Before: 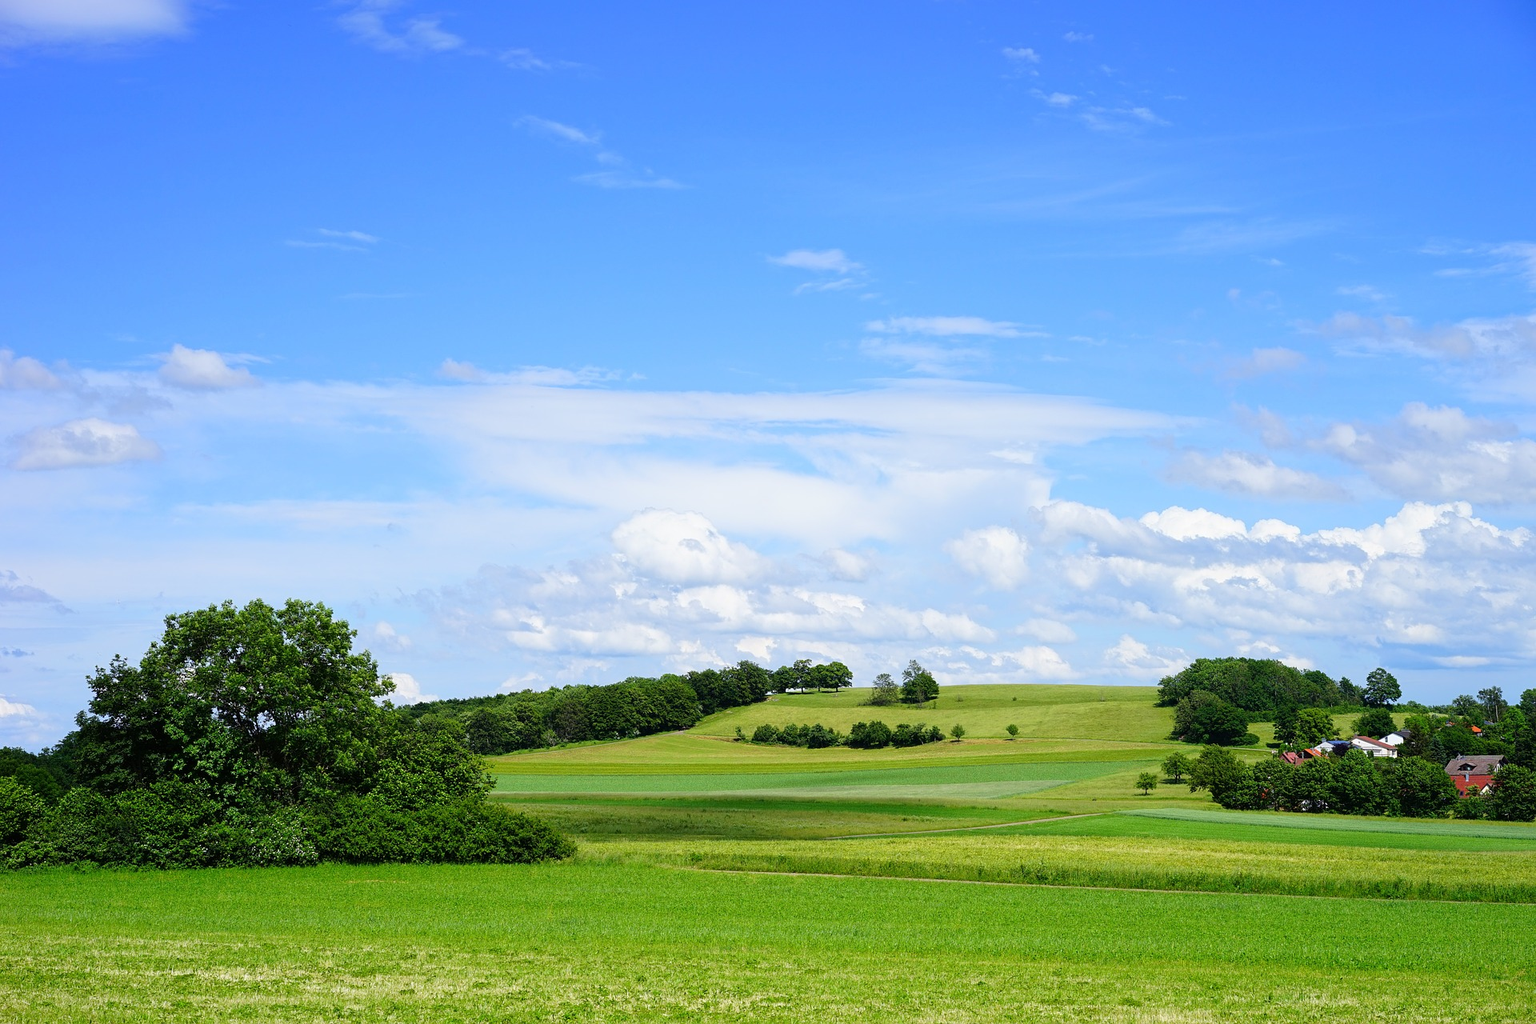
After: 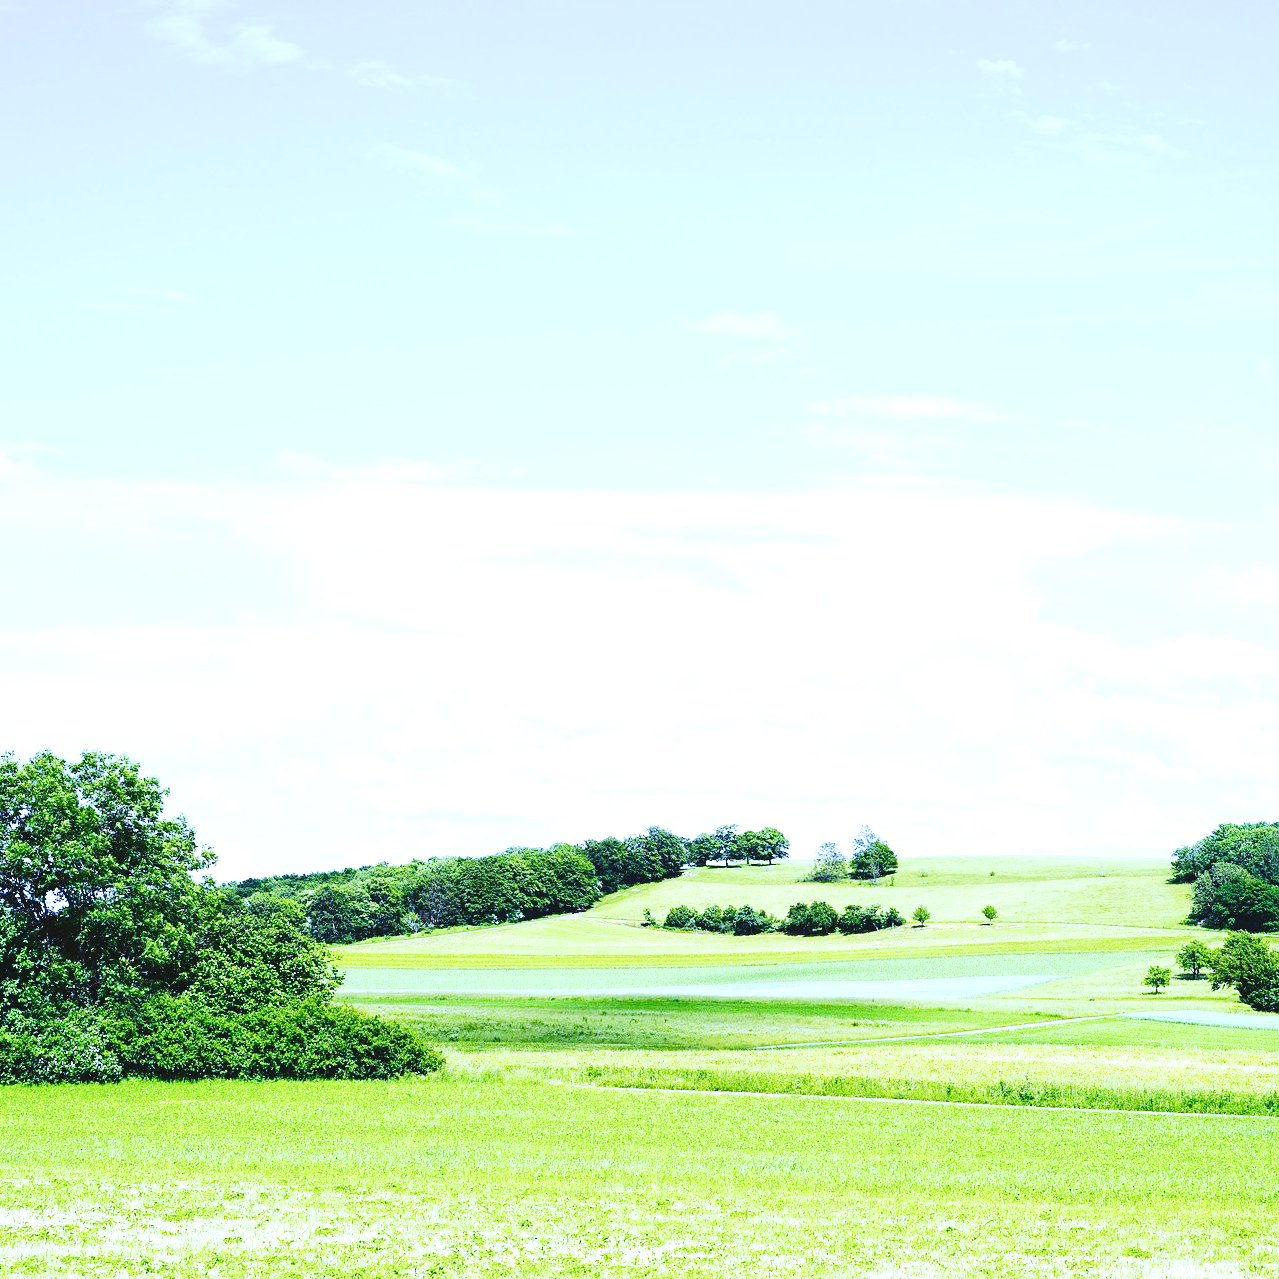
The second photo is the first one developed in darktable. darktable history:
white balance: red 0.766, blue 1.537
exposure: black level correction 0, exposure 1.5 EV, compensate highlight preservation false
tone equalizer: -8 EV -0.417 EV, -7 EV -0.389 EV, -6 EV -0.333 EV, -5 EV -0.222 EV, -3 EV 0.222 EV, -2 EV 0.333 EV, -1 EV 0.389 EV, +0 EV 0.417 EV, edges refinement/feathering 500, mask exposure compensation -1.57 EV, preserve details no
contrast brightness saturation: contrast -0.1, saturation -0.1
crop and rotate: left 14.385%, right 18.948%
base curve: curves: ch0 [(0, 0) (0.032, 0.025) (0.121, 0.166) (0.206, 0.329) (0.605, 0.79) (1, 1)], preserve colors none
